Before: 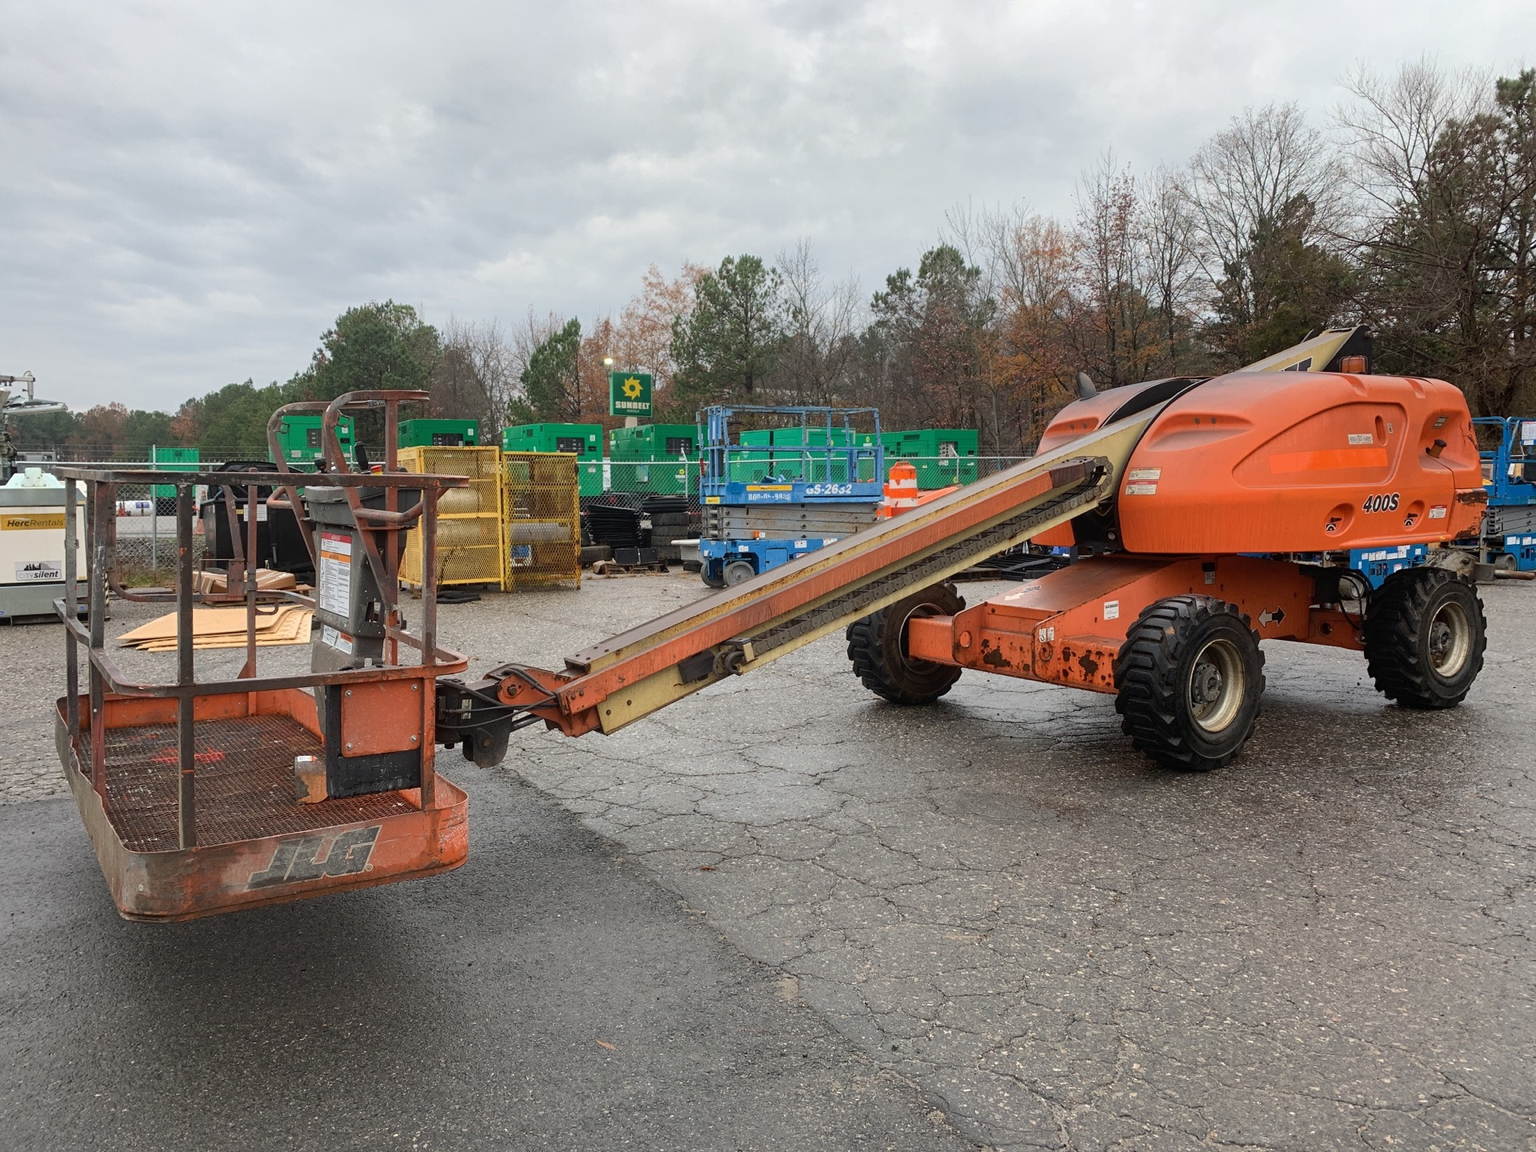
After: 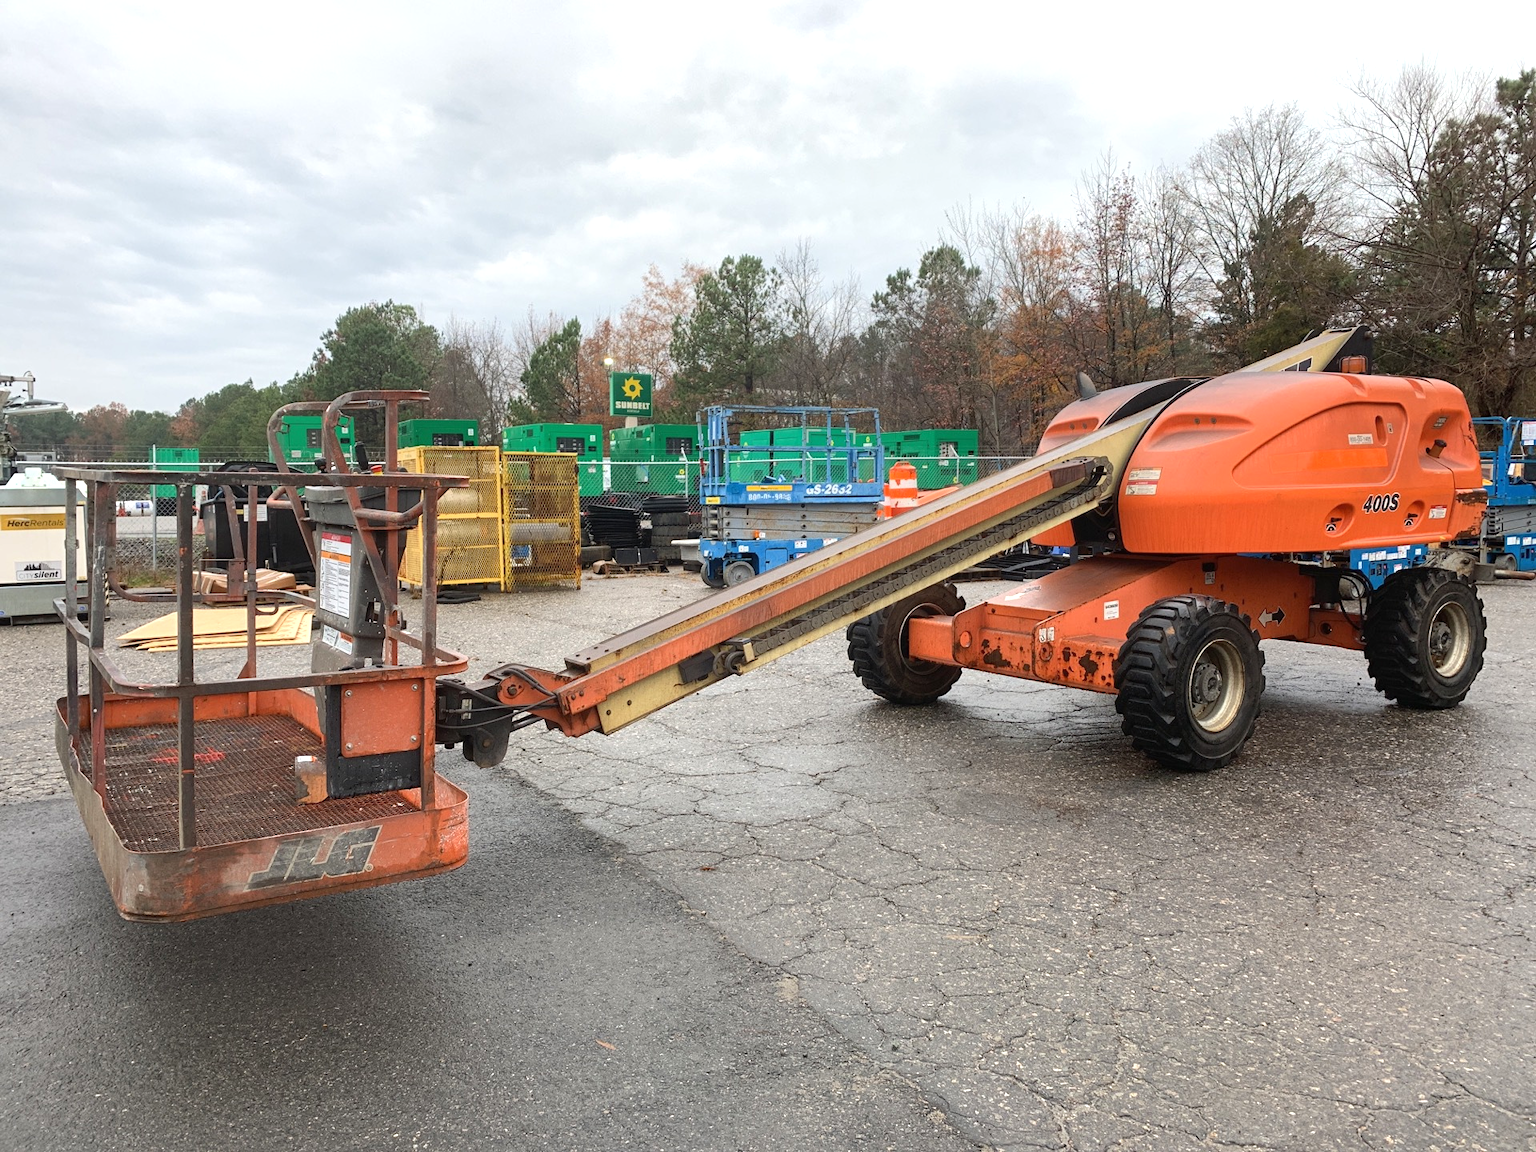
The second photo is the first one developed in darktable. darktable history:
tone equalizer: -8 EV 0.06 EV, smoothing diameter 25%, edges refinement/feathering 10, preserve details guided filter
exposure: black level correction 0, exposure 0.5 EV, compensate highlight preservation false
